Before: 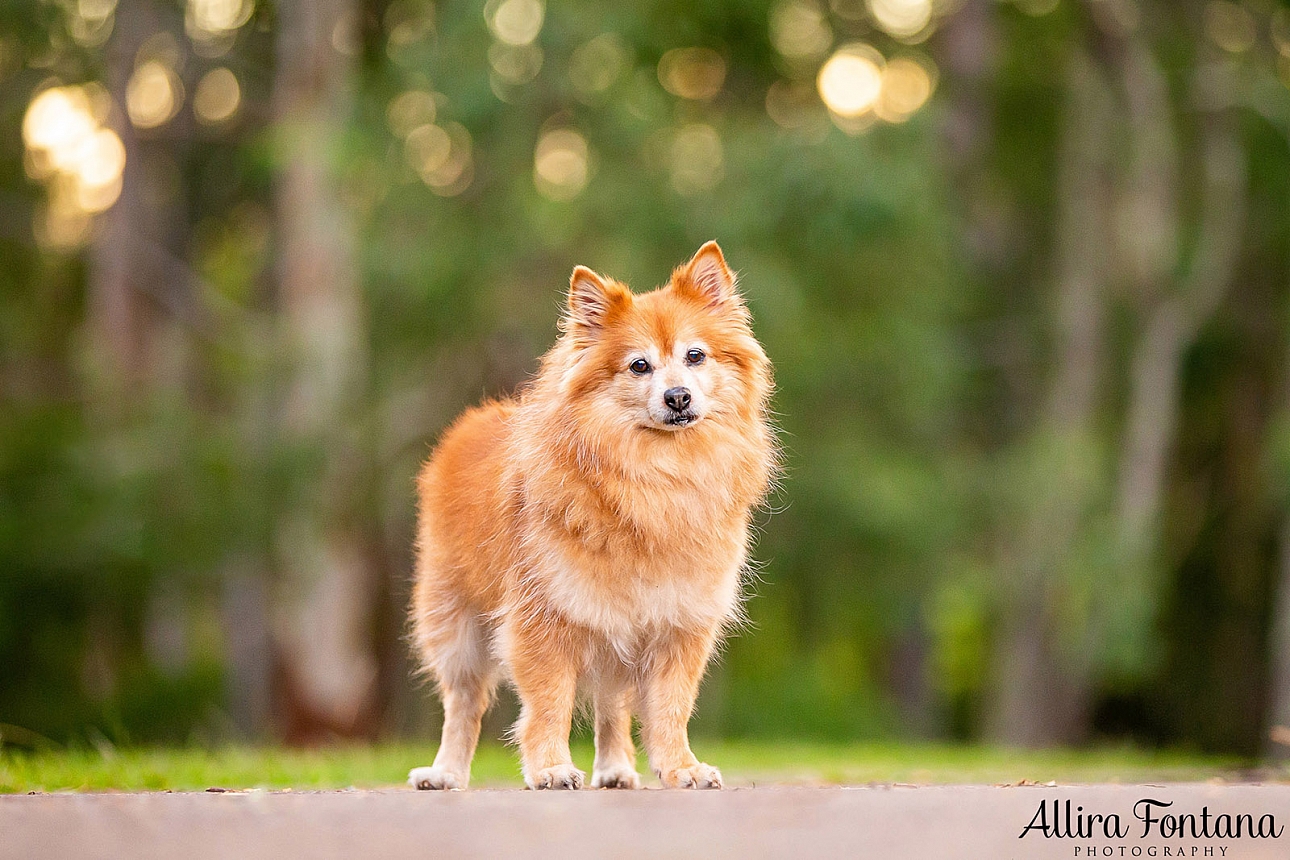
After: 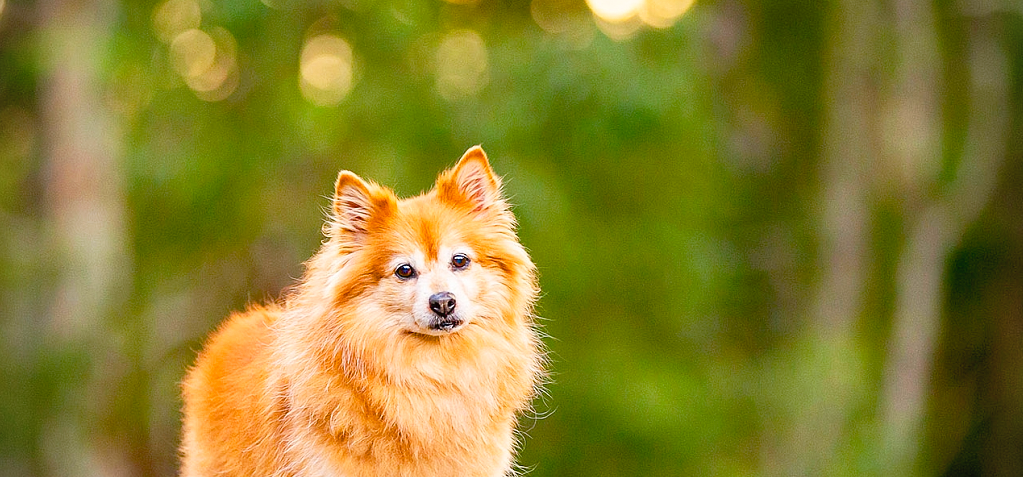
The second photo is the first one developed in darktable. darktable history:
tone curve: curves: ch0 [(0, 0) (0.003, 0.032) (0.011, 0.033) (0.025, 0.036) (0.044, 0.046) (0.069, 0.069) (0.1, 0.108) (0.136, 0.157) (0.177, 0.208) (0.224, 0.256) (0.277, 0.313) (0.335, 0.379) (0.399, 0.444) (0.468, 0.514) (0.543, 0.595) (0.623, 0.687) (0.709, 0.772) (0.801, 0.854) (0.898, 0.933) (1, 1)], preserve colors none
crop: left 18.29%, top 11.107%, right 2.377%, bottom 33.37%
color balance rgb: shadows lift › chroma 1%, shadows lift › hue 113.94°, linear chroma grading › global chroma 15.206%, perceptual saturation grading › global saturation 20%, perceptual saturation grading › highlights -25.767%, perceptual saturation grading › shadows 24.528%, global vibrance 20%
vignetting: fall-off radius 63.24%
